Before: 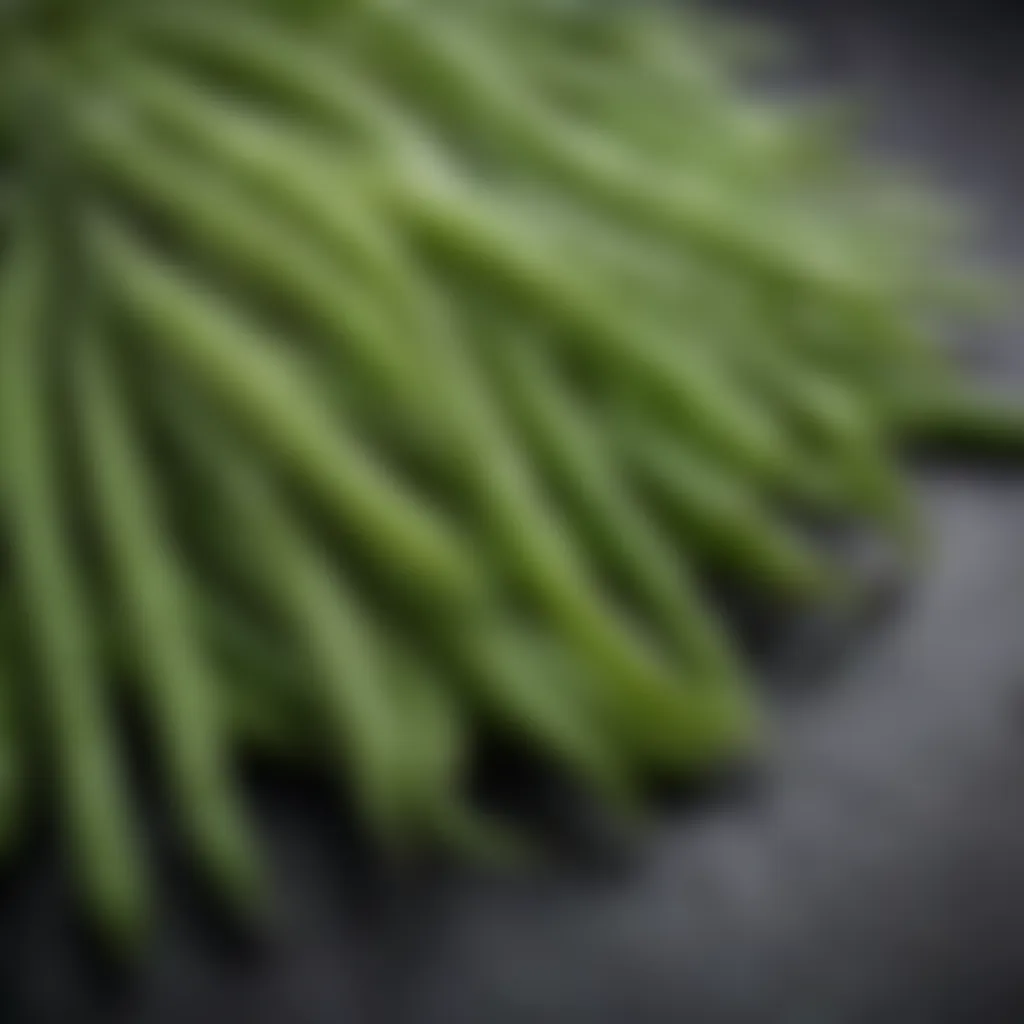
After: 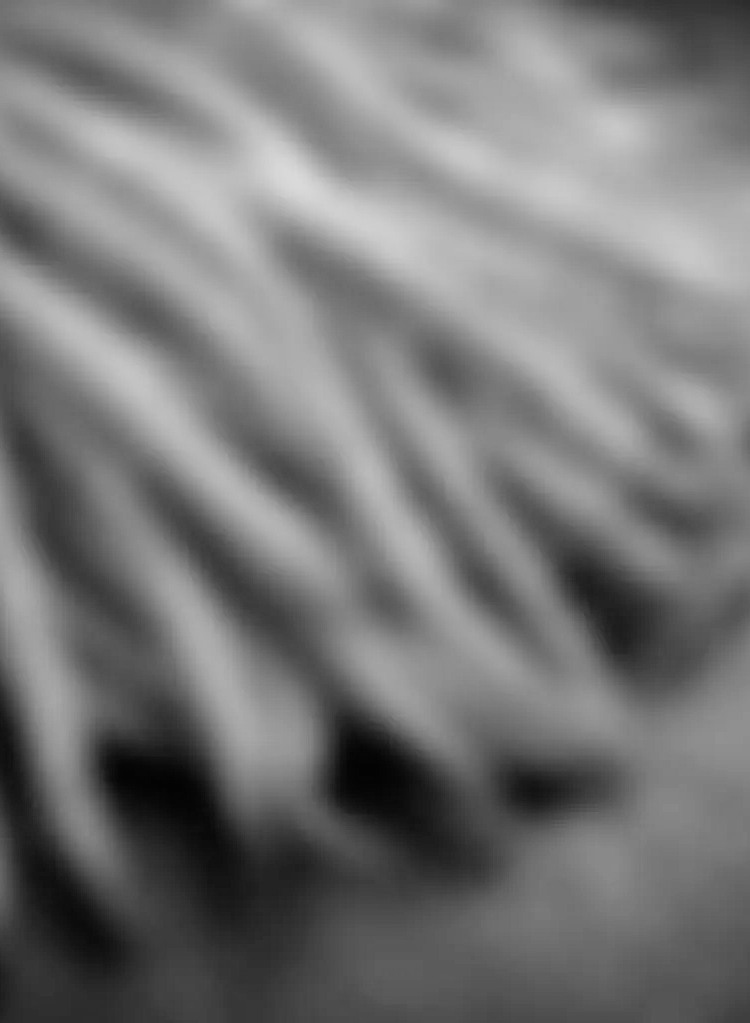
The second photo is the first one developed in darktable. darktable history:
haze removal: compatibility mode true, adaptive false
filmic rgb: hardness 4.17
crop: left 13.443%, right 13.31%
exposure: black level correction 0, exposure 1.2 EV, compensate highlight preservation false
color contrast: green-magenta contrast 0, blue-yellow contrast 0
